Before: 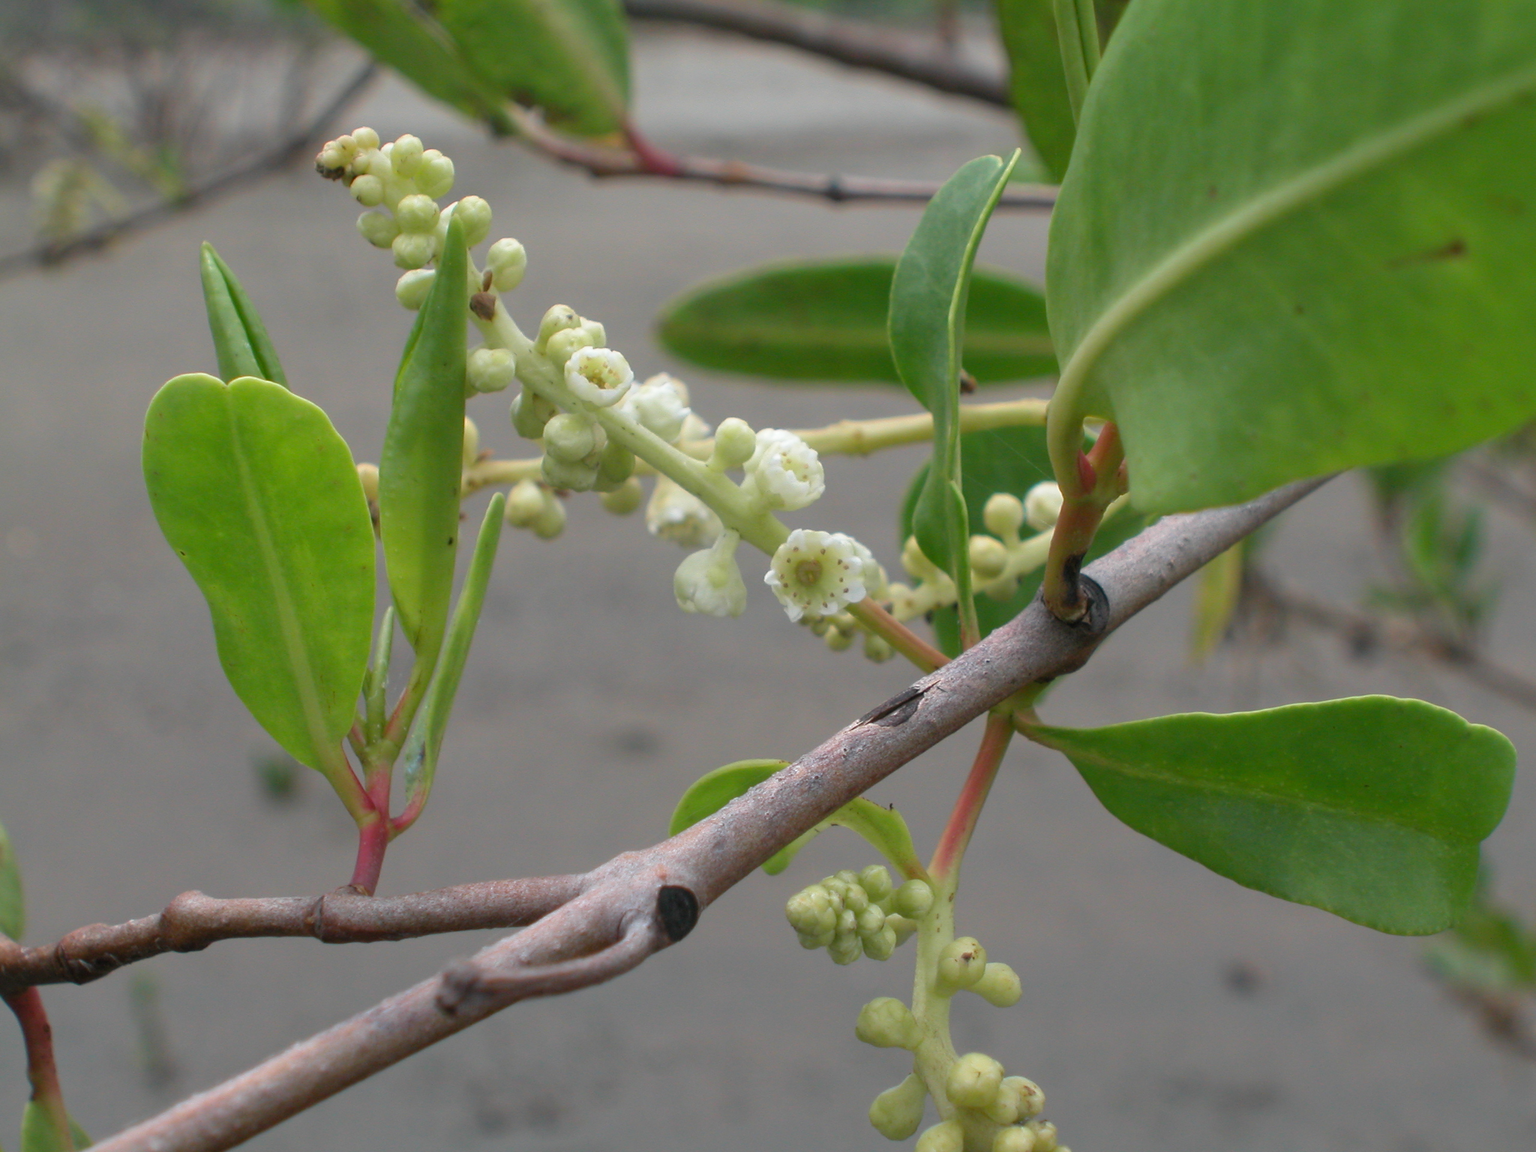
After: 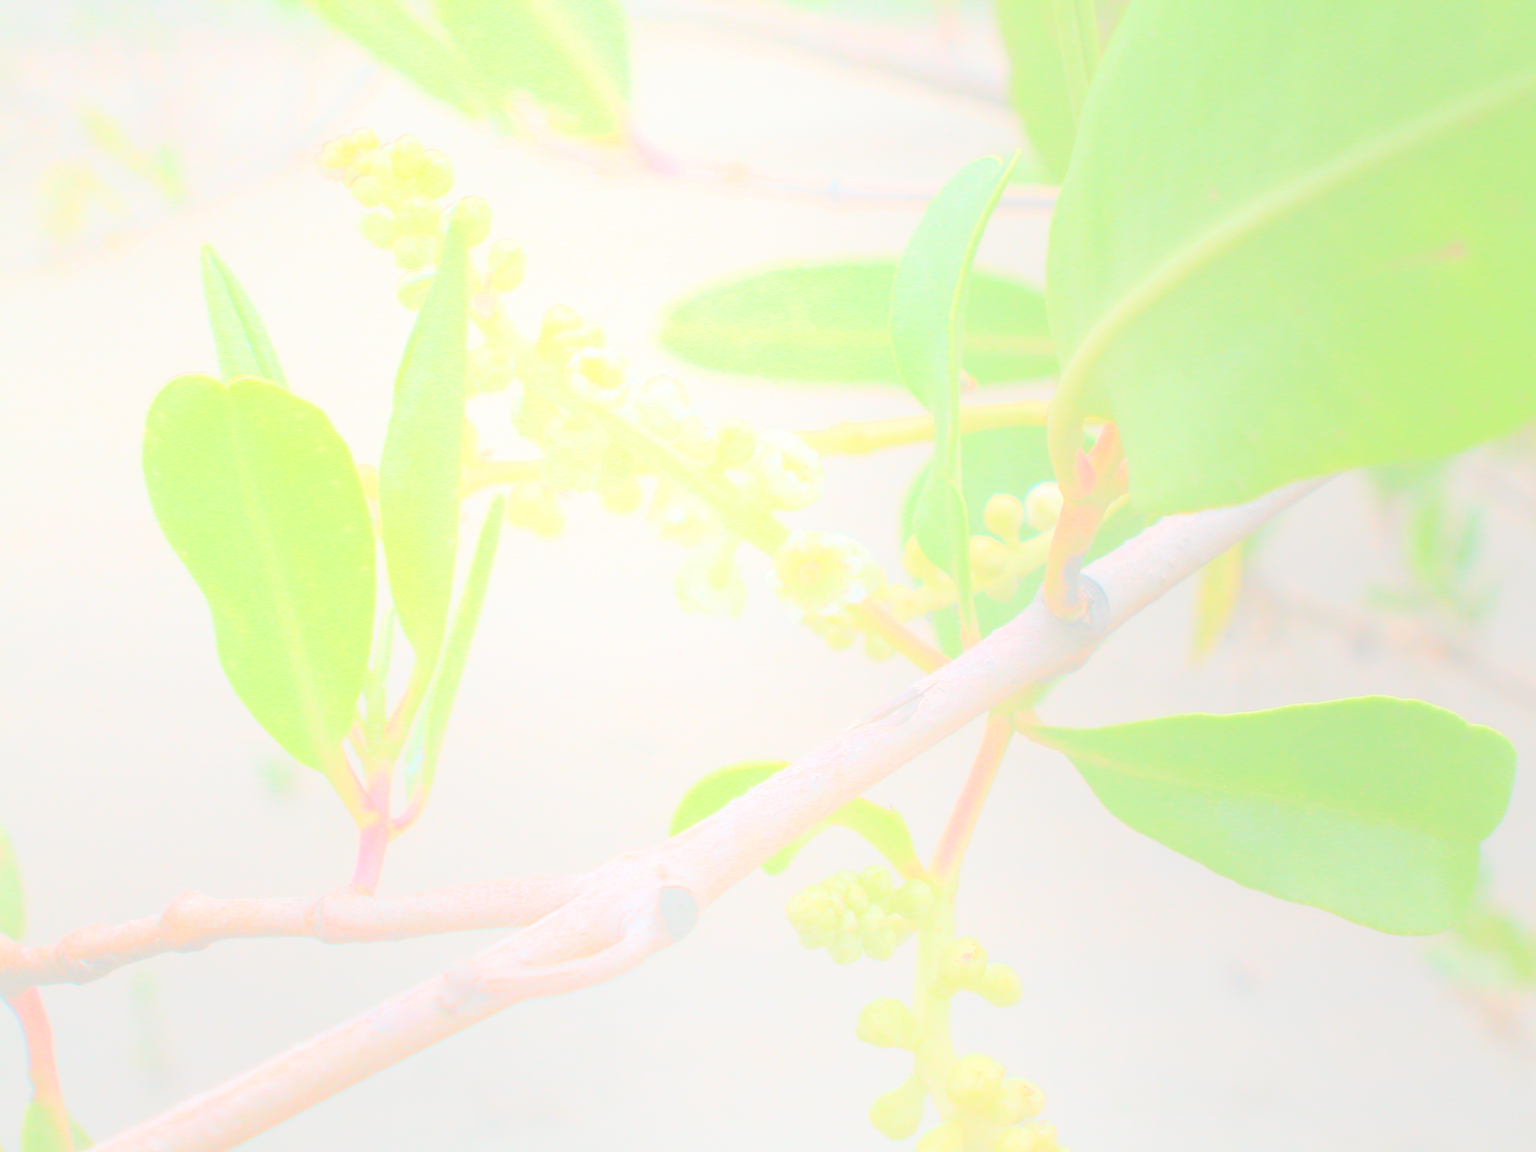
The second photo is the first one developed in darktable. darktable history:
white balance: red 1.009, blue 0.985
bloom: size 85%, threshold 5%, strength 85%
